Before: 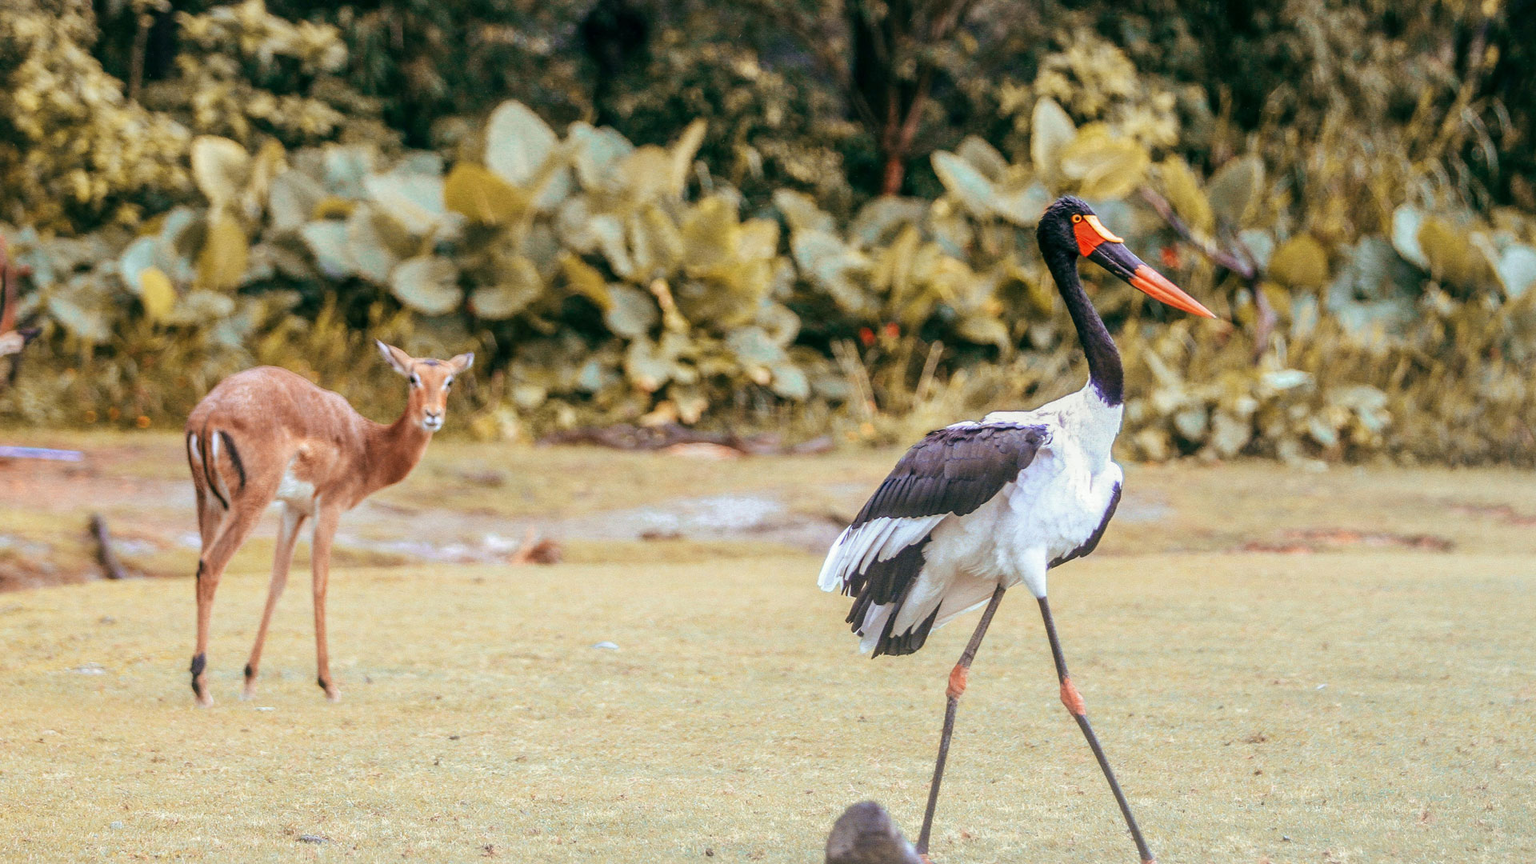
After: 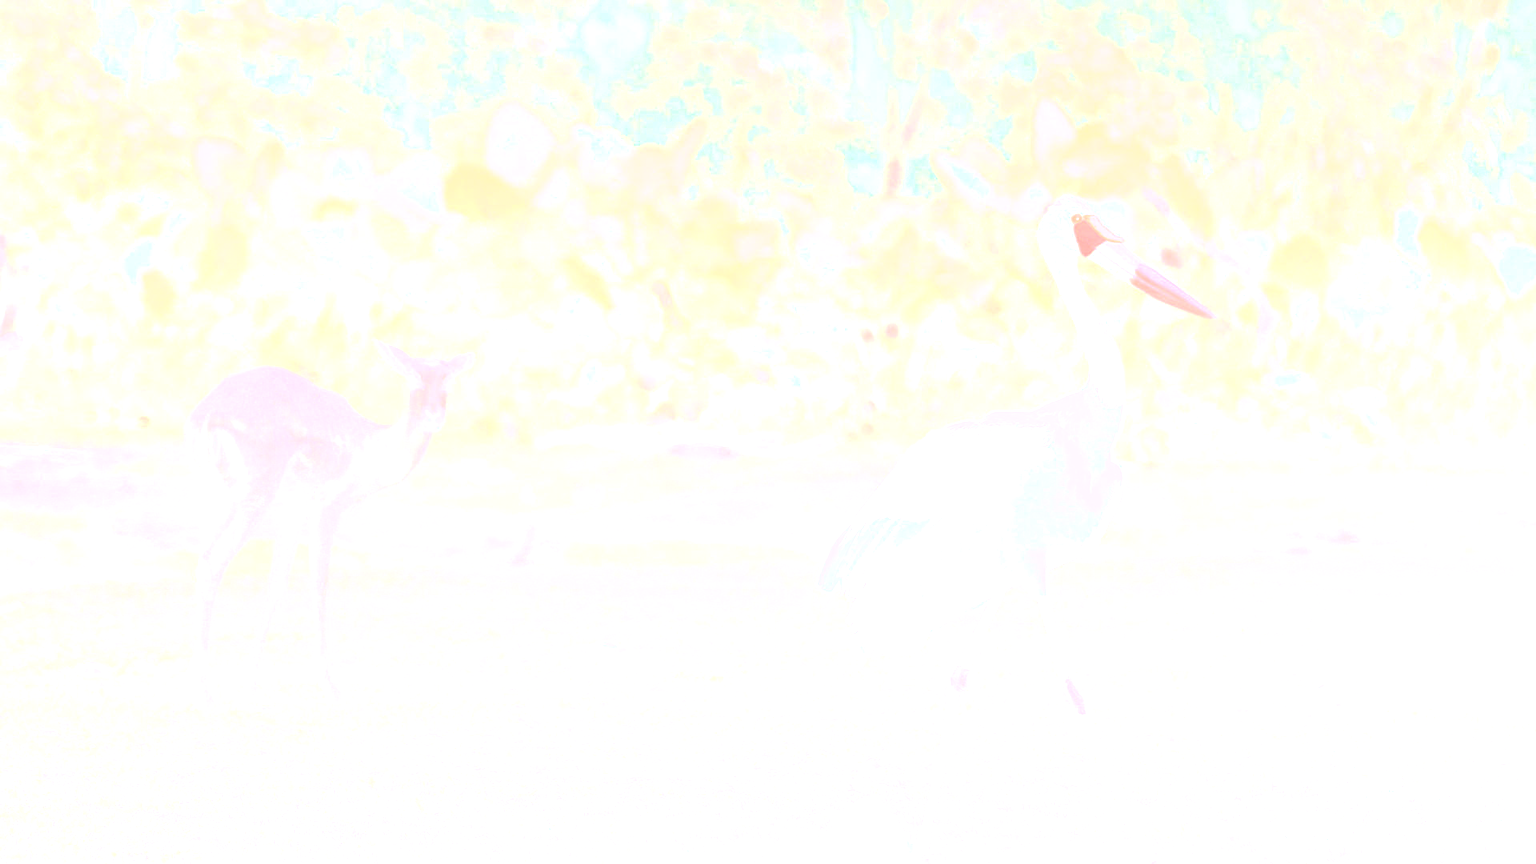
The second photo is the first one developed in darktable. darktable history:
tone curve: curves: ch0 [(0, 0) (0.051, 0.027) (0.096, 0.071) (0.219, 0.248) (0.428, 0.52) (0.596, 0.713) (0.727, 0.823) (0.859, 0.924) (1, 1)]; ch1 [(0, 0) (0.1, 0.038) (0.318, 0.221) (0.413, 0.325) (0.443, 0.412) (0.483, 0.474) (0.503, 0.501) (0.516, 0.515) (0.548, 0.575) (0.561, 0.596) (0.594, 0.647) (0.666, 0.701) (1, 1)]; ch2 [(0, 0) (0.453, 0.435) (0.479, 0.476) (0.504, 0.5) (0.52, 0.526) (0.557, 0.585) (0.583, 0.608) (0.824, 0.815) (1, 1)], color space Lab, independent channels, preserve colors none
local contrast: mode bilateral grid, contrast 20, coarseness 50, detail 120%, midtone range 0.2
color correction: highlights a* 15.03, highlights b* -25.07
bloom: size 85%, threshold 5%, strength 85%
